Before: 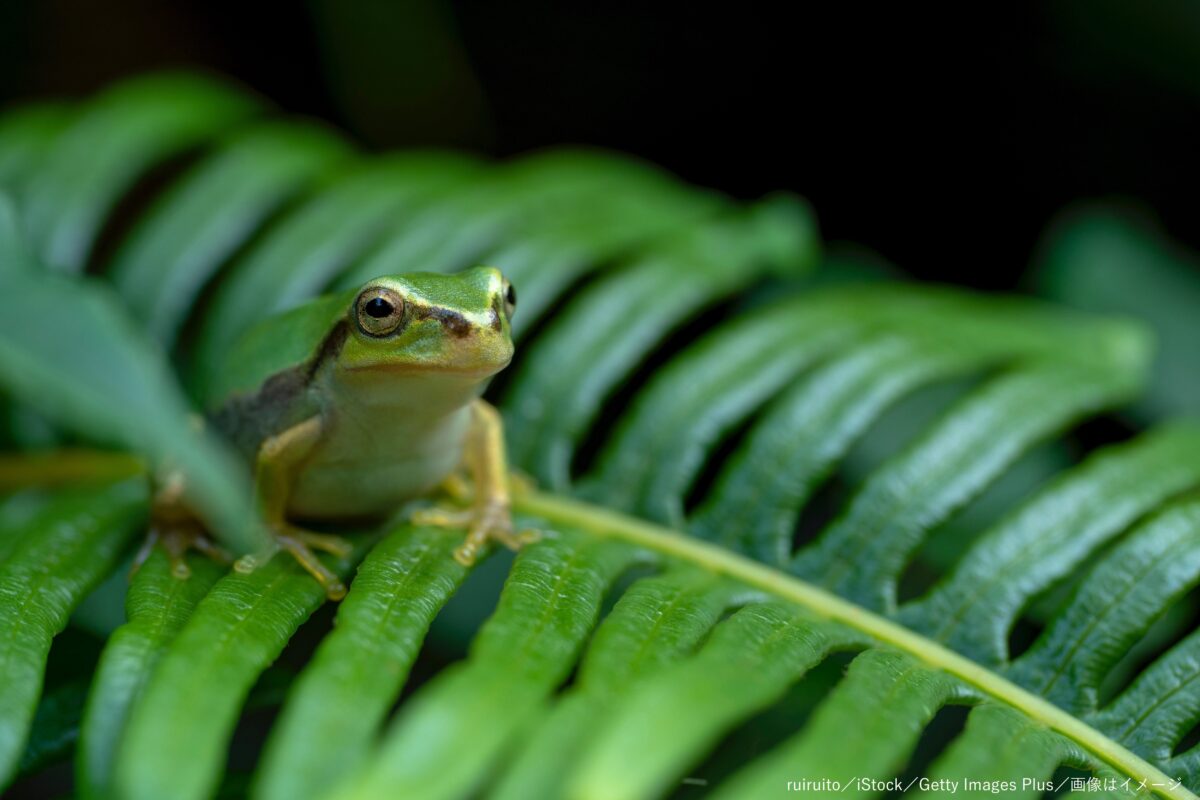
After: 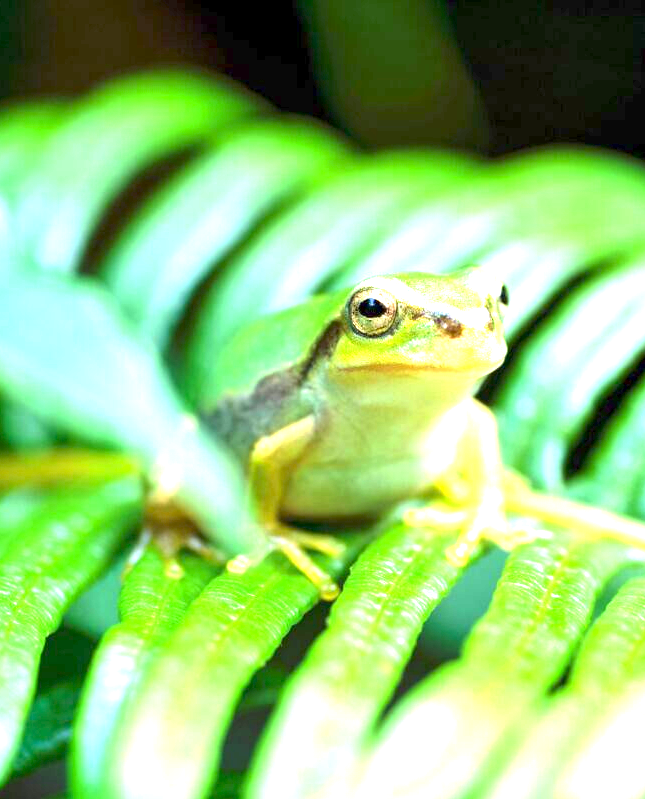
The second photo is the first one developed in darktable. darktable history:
crop: left 0.587%, right 45.588%, bottom 0.086%
exposure: exposure 3 EV, compensate highlight preservation false
